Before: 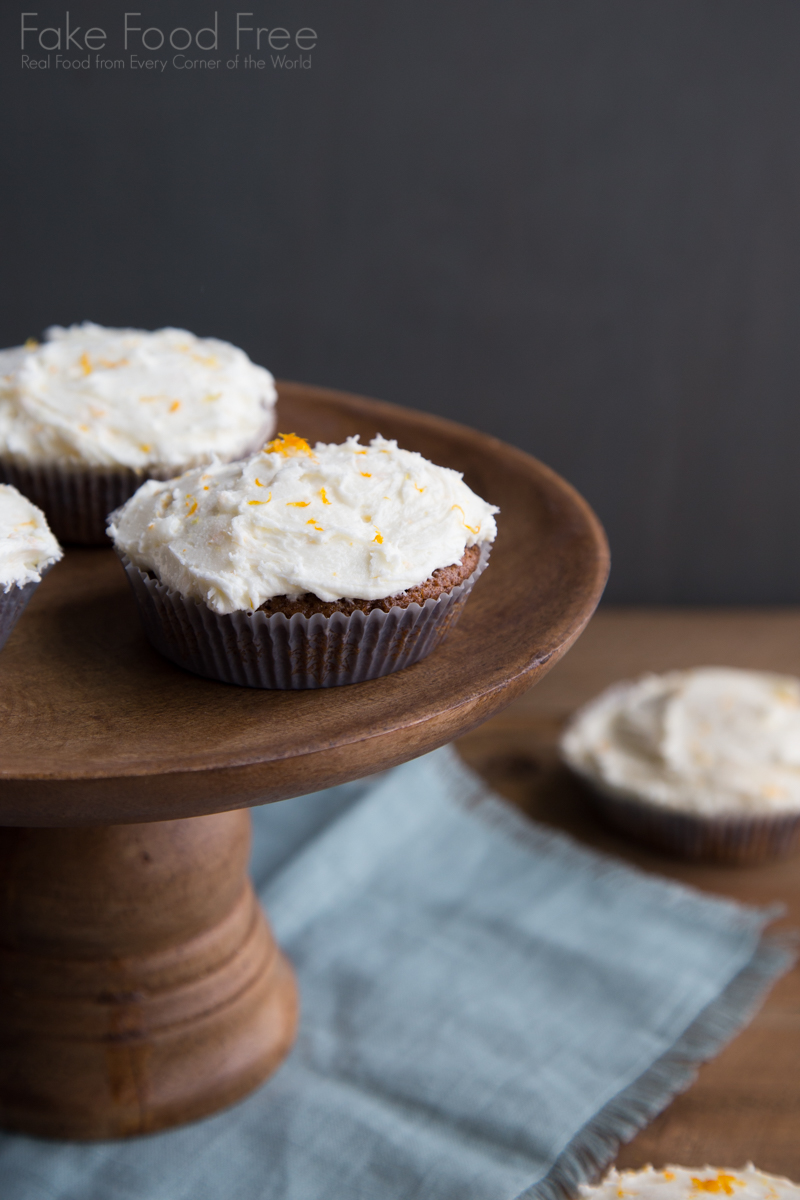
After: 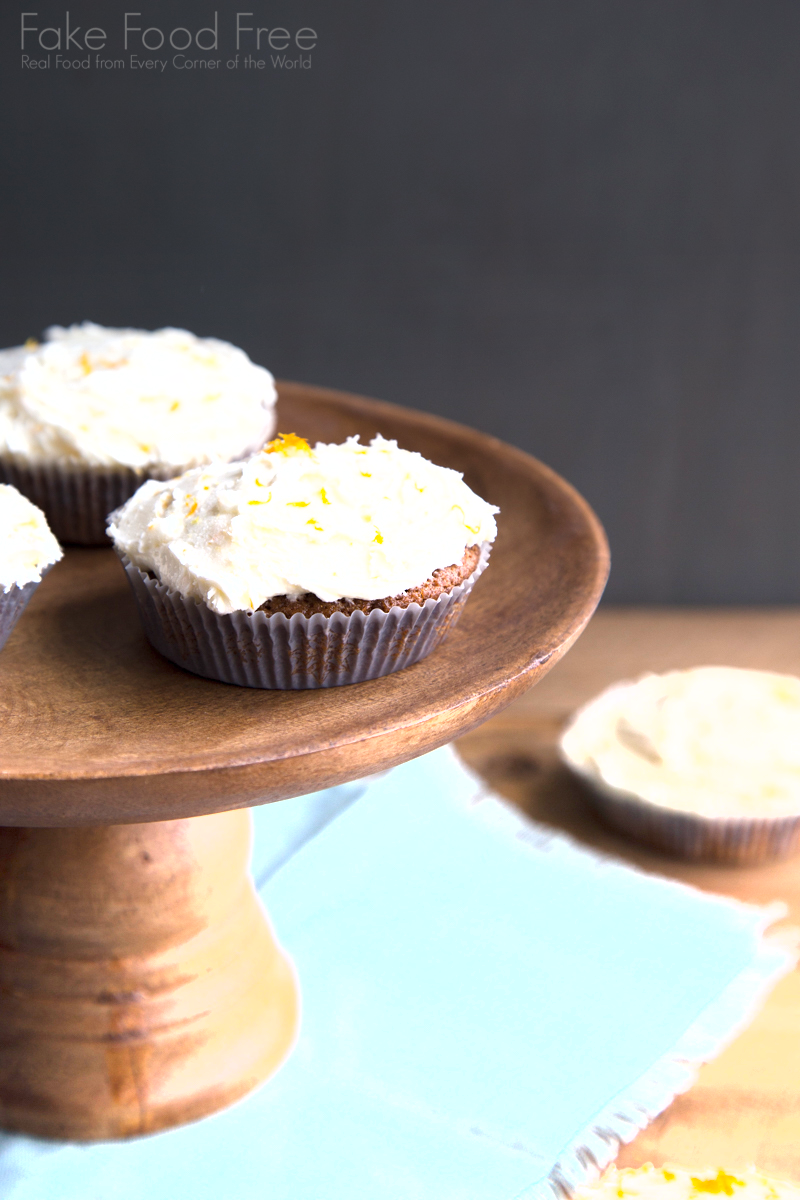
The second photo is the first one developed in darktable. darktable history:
exposure: exposure 0.2 EV, compensate highlight preservation false
fill light: on, module defaults
graduated density: density -3.9 EV
